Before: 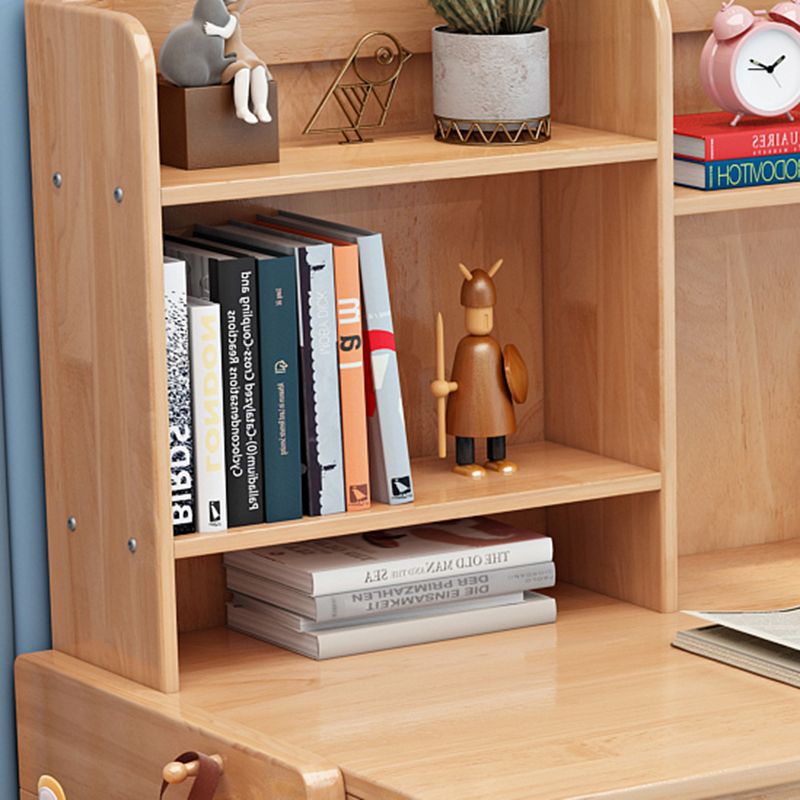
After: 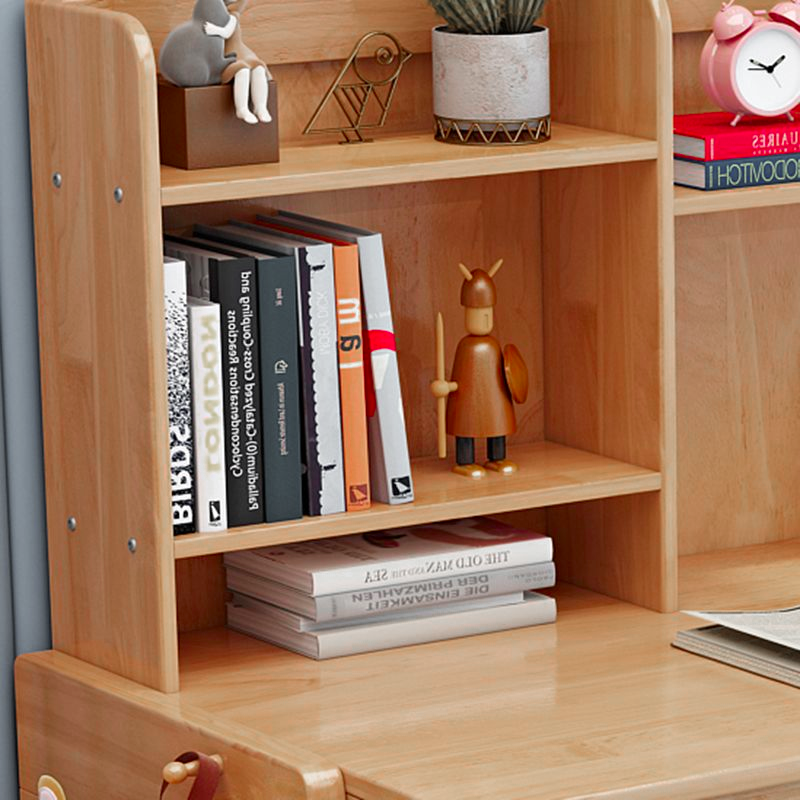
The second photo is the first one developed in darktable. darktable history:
color zones: curves: ch0 [(0, 0.48) (0.209, 0.398) (0.305, 0.332) (0.429, 0.493) (0.571, 0.5) (0.714, 0.5) (0.857, 0.5) (1, 0.48)]; ch1 [(0, 0.736) (0.143, 0.625) (0.225, 0.371) (0.429, 0.256) (0.571, 0.241) (0.714, 0.213) (0.857, 0.48) (1, 0.736)]; ch2 [(0, 0.448) (0.143, 0.498) (0.286, 0.5) (0.429, 0.5) (0.571, 0.5) (0.714, 0.5) (0.857, 0.5) (1, 0.448)]
tone equalizer: luminance estimator HSV value / RGB max
